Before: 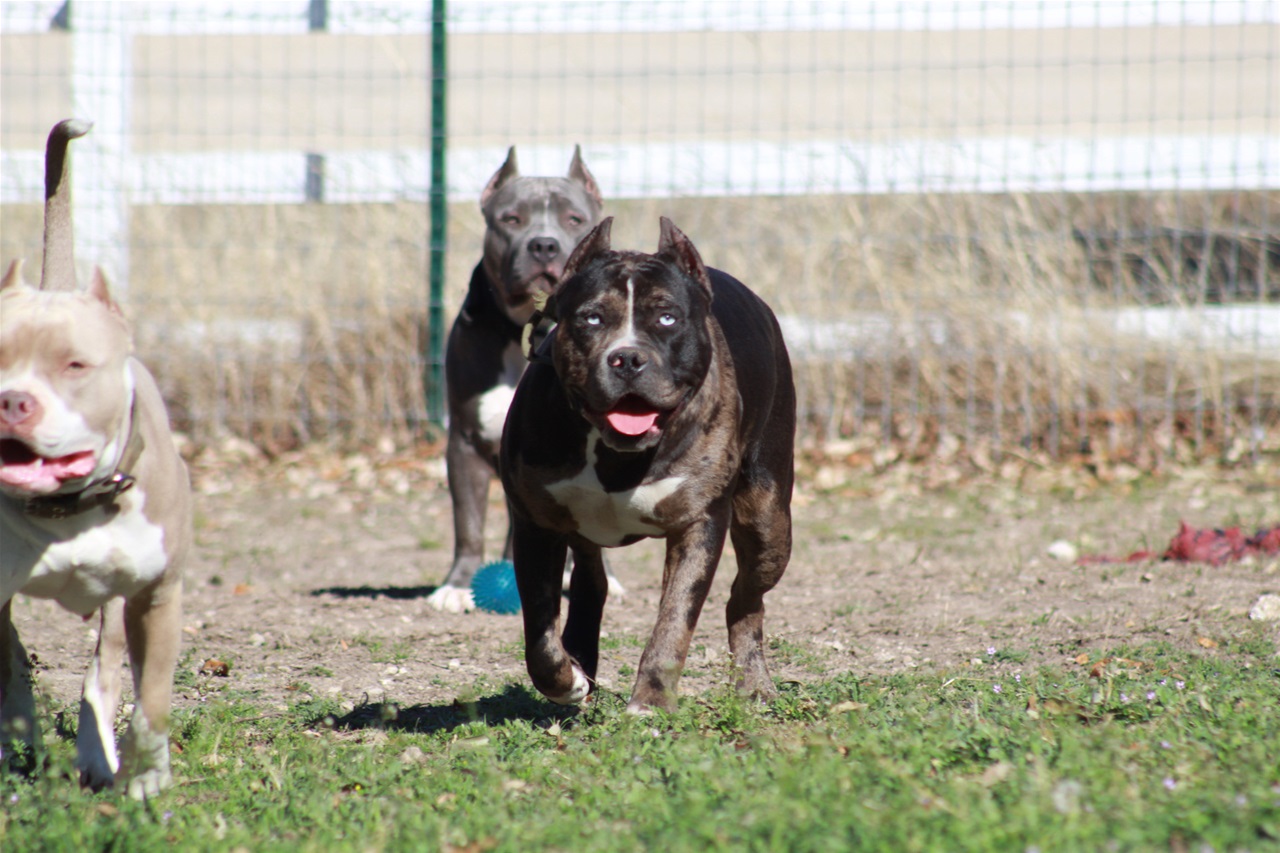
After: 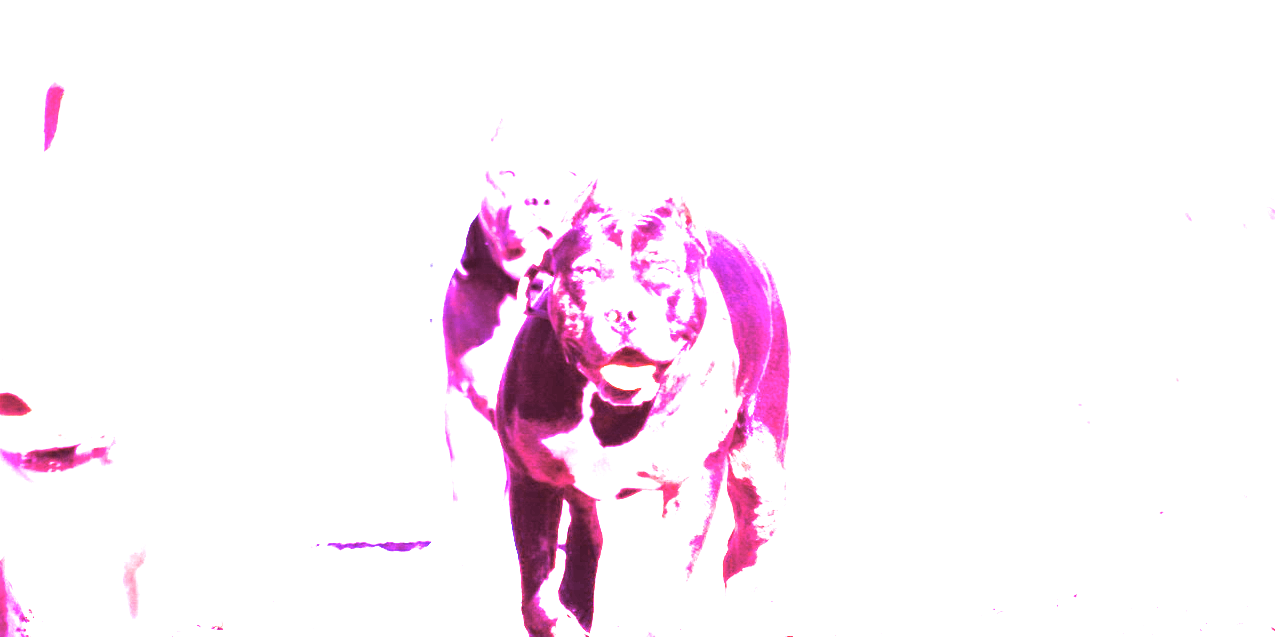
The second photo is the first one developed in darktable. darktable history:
crop: left 0.387%, top 5.469%, bottom 19.809%
exposure: exposure -0.492 EV, compensate highlight preservation false
white balance: red 8, blue 8
graduated density: on, module defaults
tone curve: curves: ch0 [(0, 0.023) (0.217, 0.19) (0.754, 0.801) (1, 0.977)]; ch1 [(0, 0) (0.392, 0.398) (0.5, 0.5) (0.521, 0.528) (0.56, 0.577) (1, 1)]; ch2 [(0, 0) (0.5, 0.5) (0.579, 0.561) (0.65, 0.657) (1, 1)], color space Lab, independent channels, preserve colors none
contrast brightness saturation: contrast -0.15, brightness 0.05, saturation -0.12
split-toning: shadows › hue 360°
